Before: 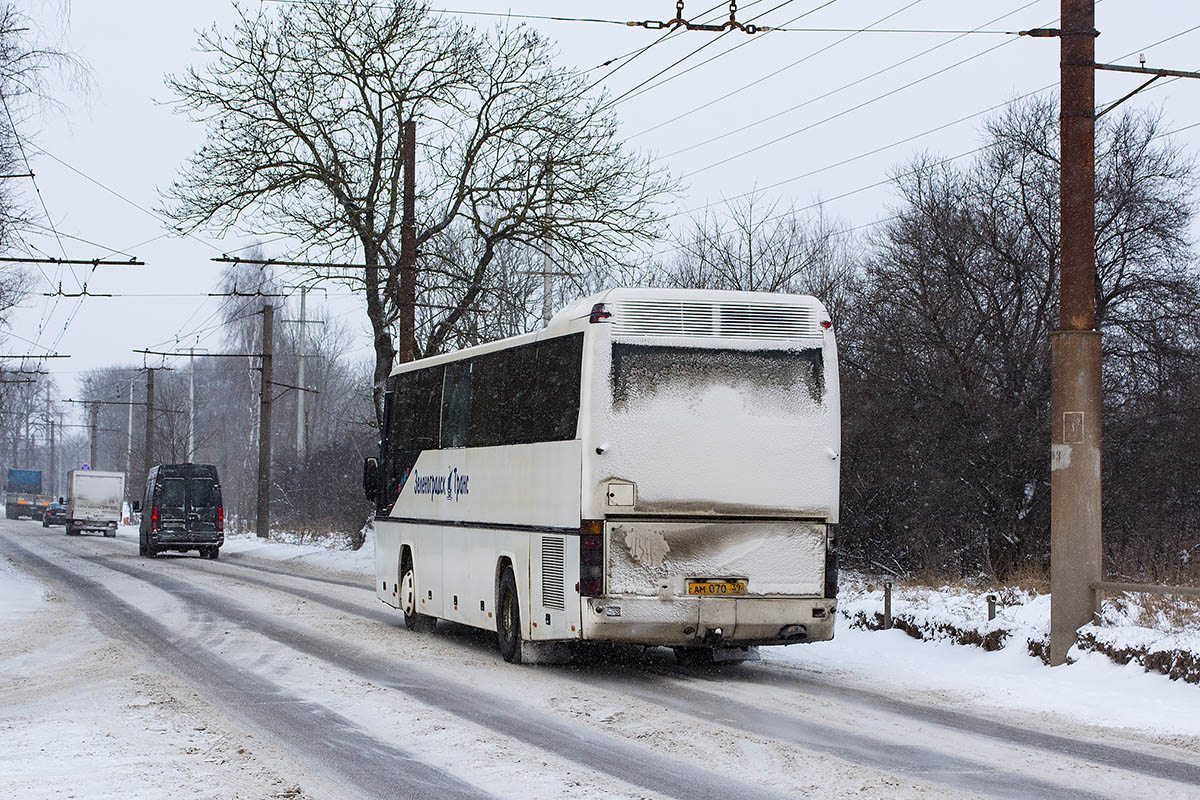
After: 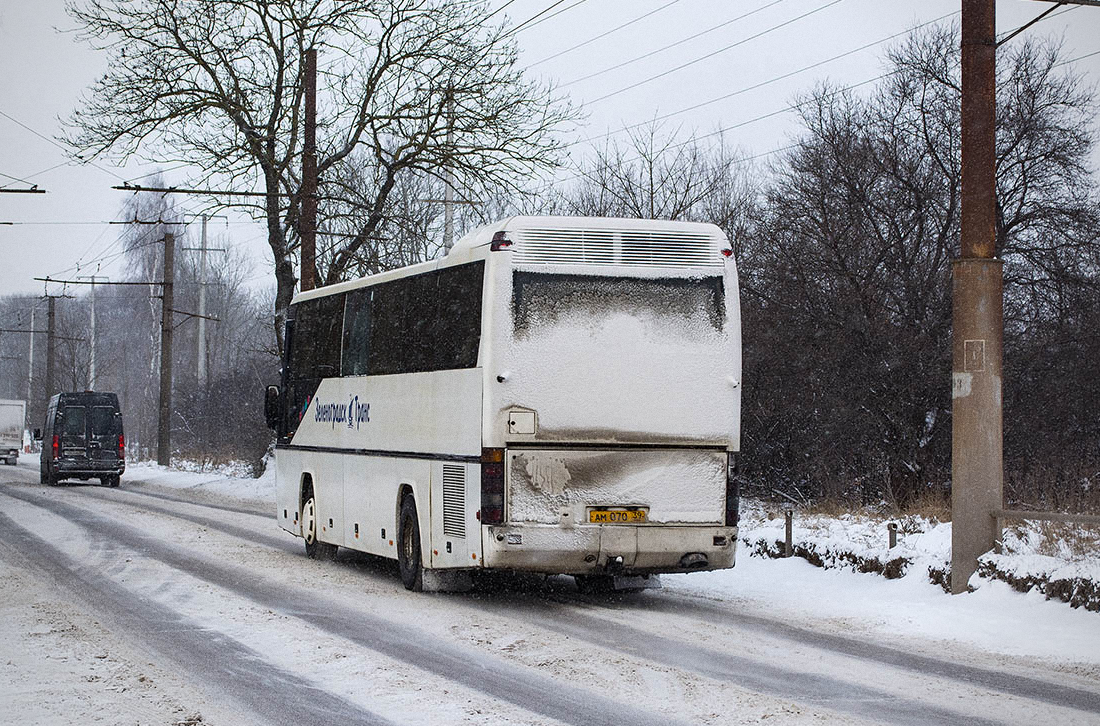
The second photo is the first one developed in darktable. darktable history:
grain: coarseness 0.09 ISO
vignetting: fall-off radius 60.65%
crop and rotate: left 8.262%, top 9.226%
